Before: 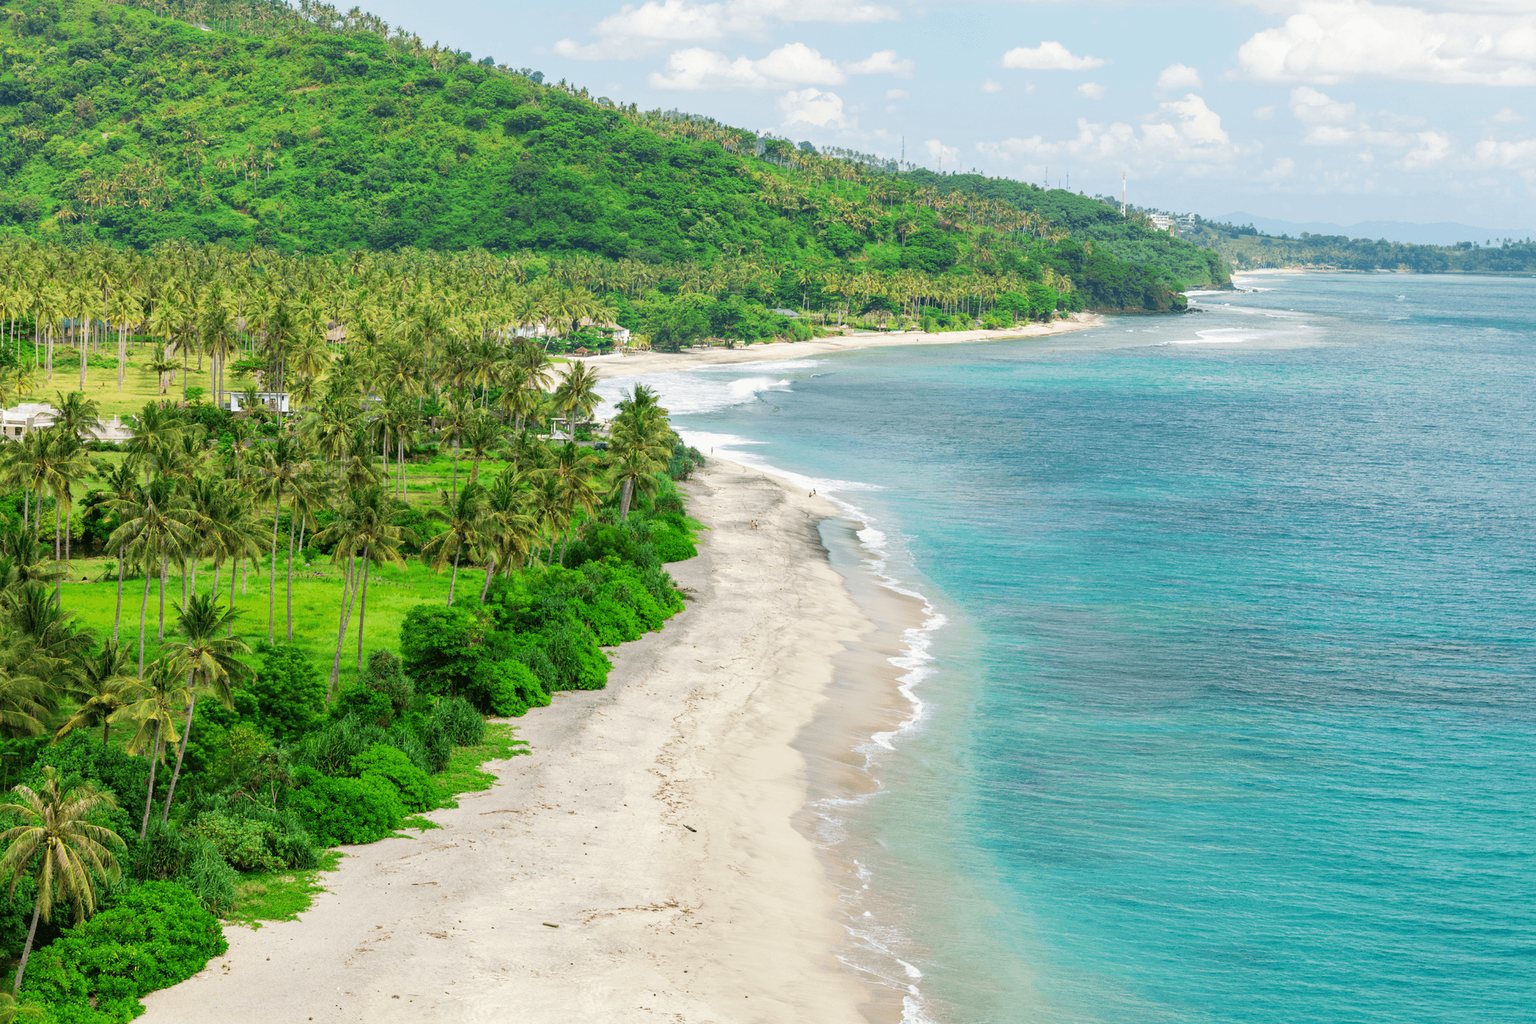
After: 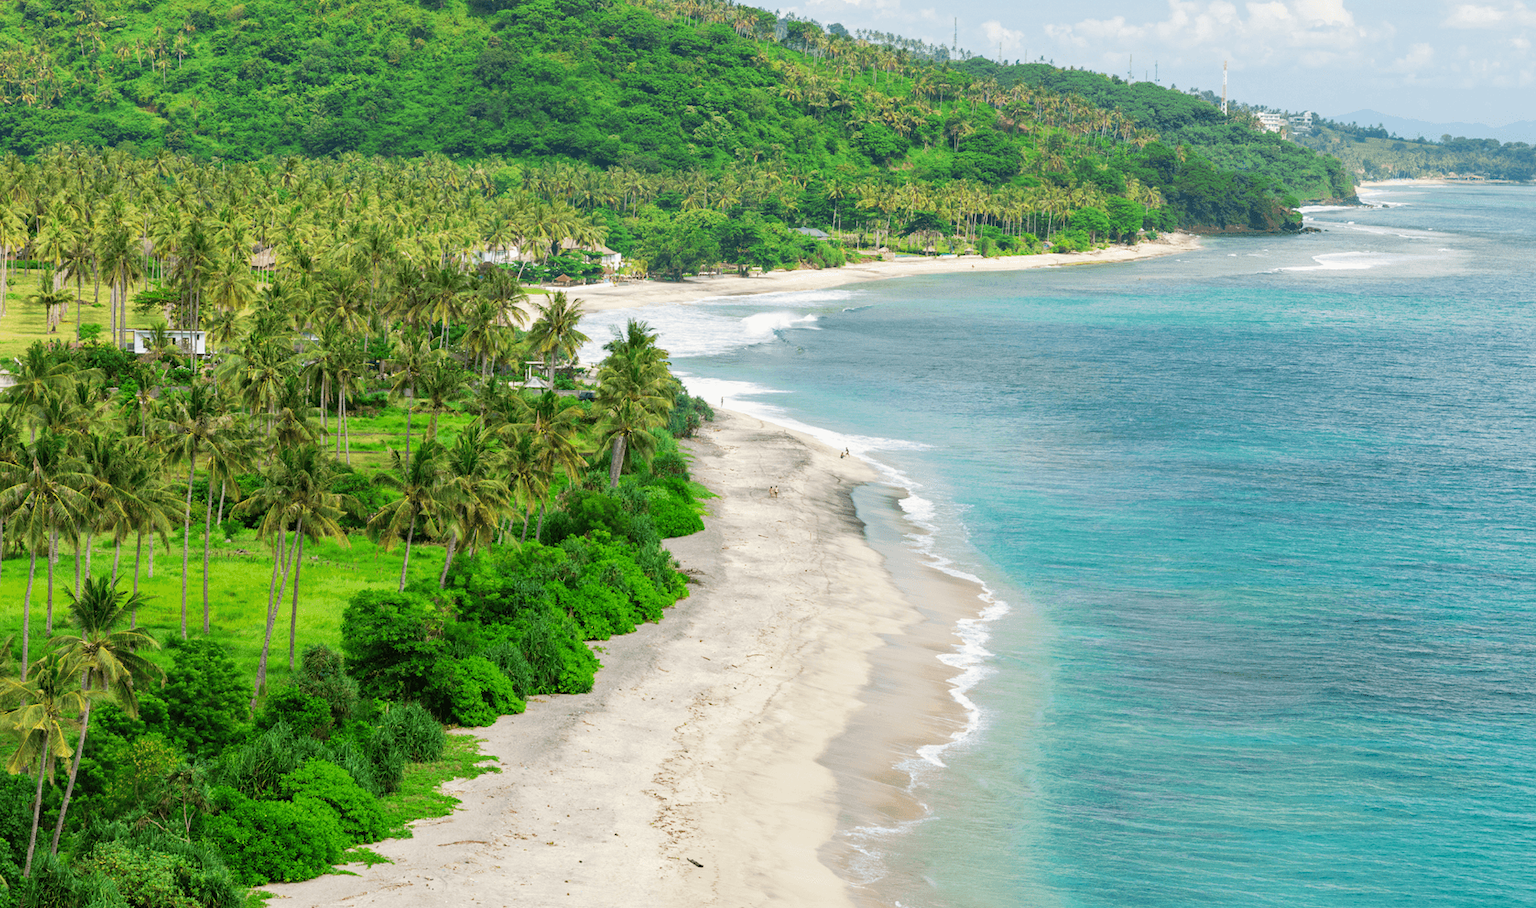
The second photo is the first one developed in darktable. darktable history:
crop: left 7.873%, top 11.938%, right 10.226%, bottom 15.398%
